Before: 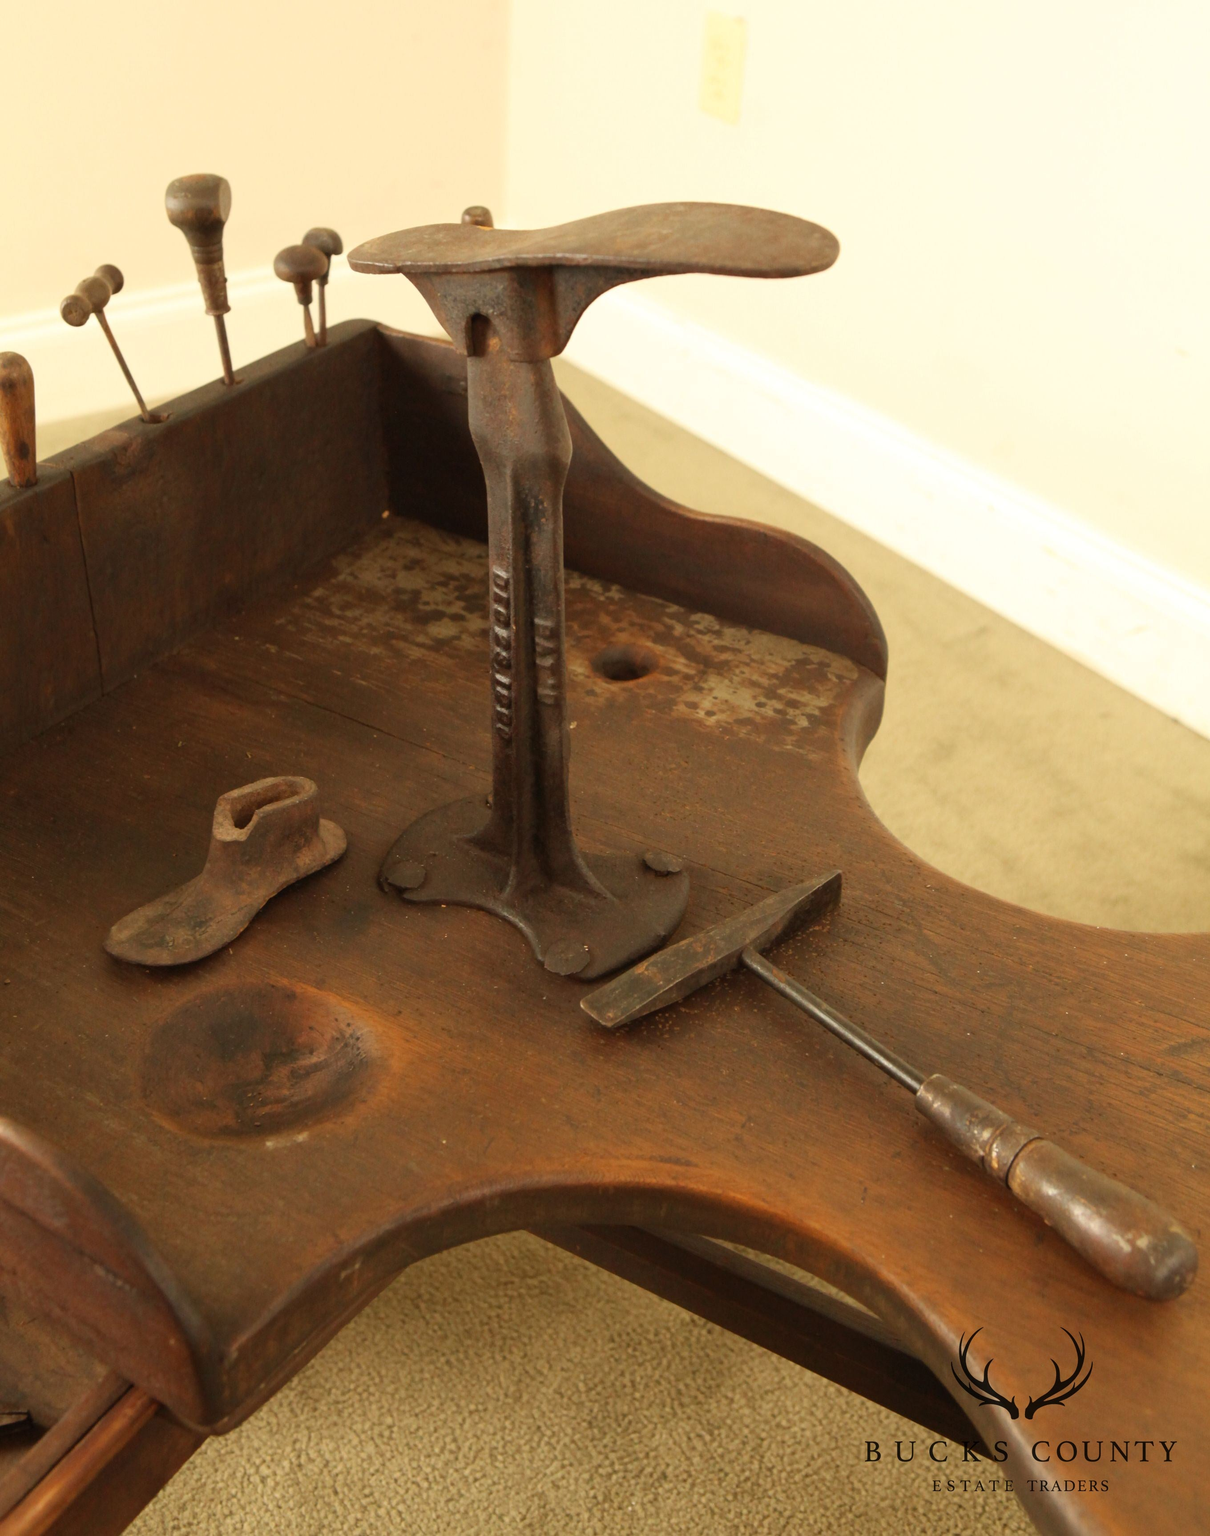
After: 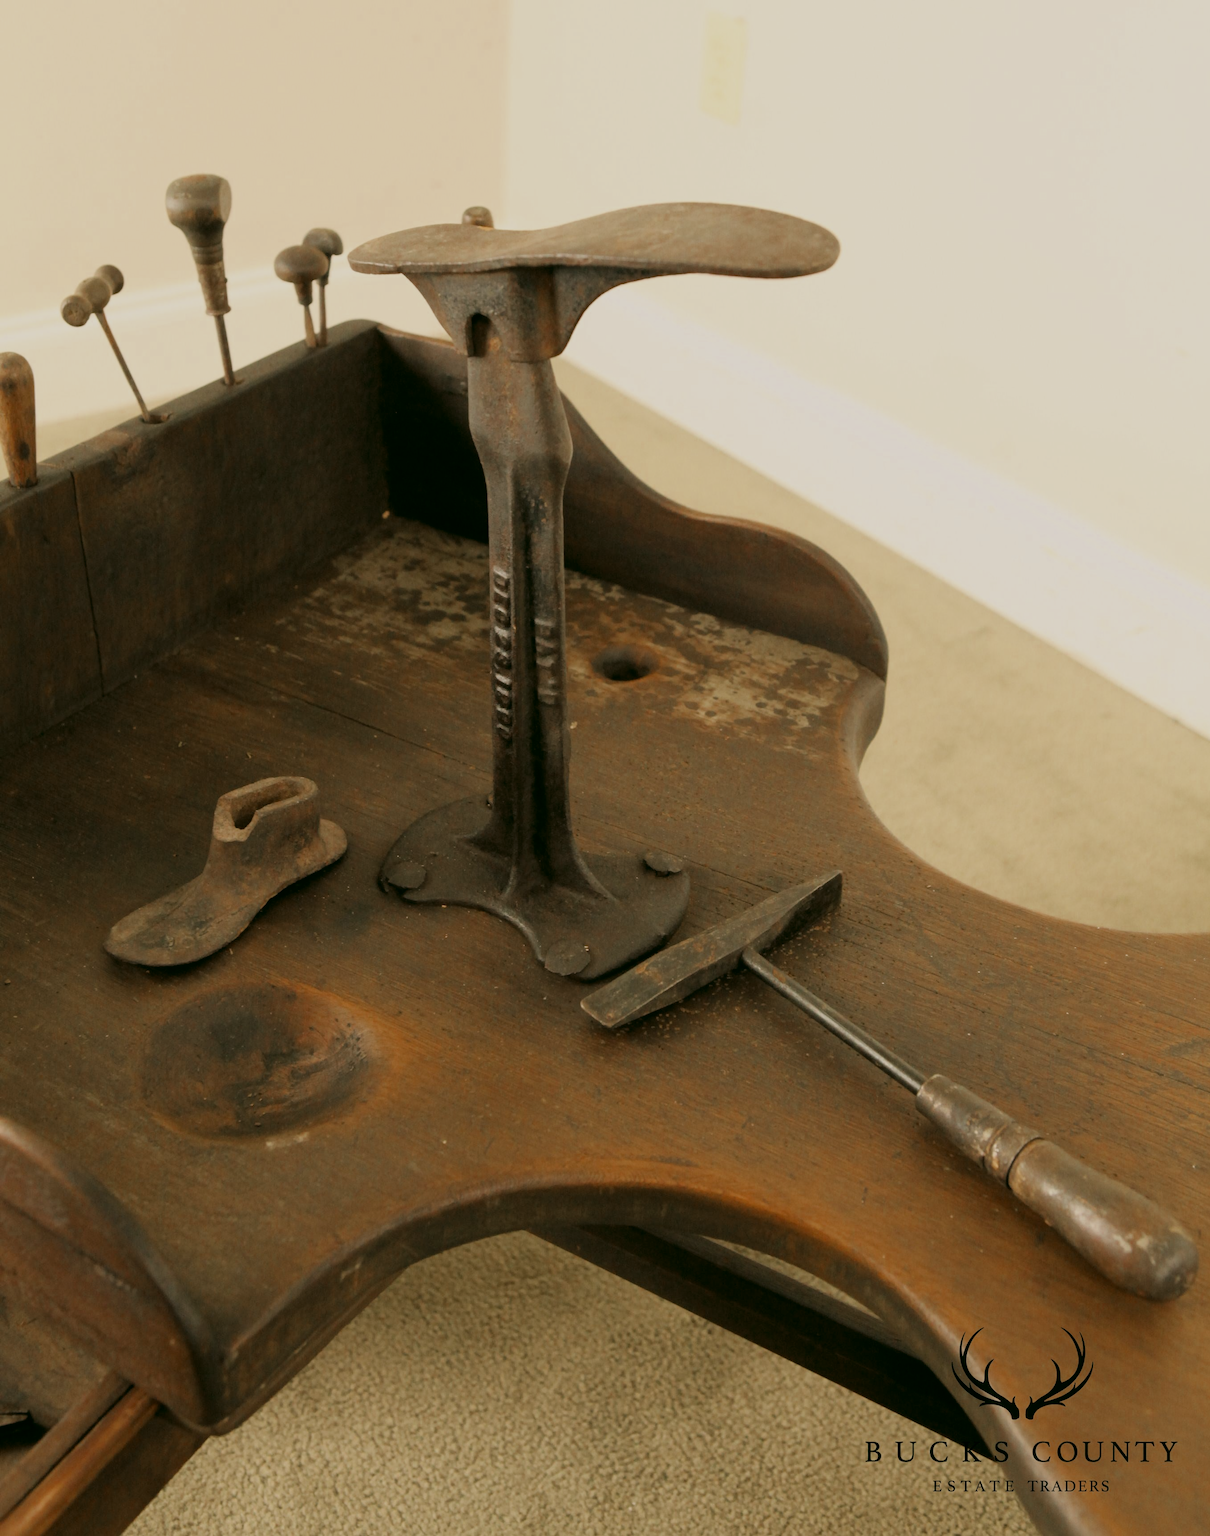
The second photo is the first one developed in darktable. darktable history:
filmic rgb: black relative exposure -7.65 EV, white relative exposure 4.56 EV, hardness 3.61
exposure: compensate highlight preservation false
color correction: highlights a* 4.02, highlights b* 4.98, shadows a* -7.55, shadows b* 4.98
color zones: curves: ch0 [(0, 0.5) (0.125, 0.4) (0.25, 0.5) (0.375, 0.4) (0.5, 0.4) (0.625, 0.6) (0.75, 0.6) (0.875, 0.5)]; ch1 [(0, 0.35) (0.125, 0.45) (0.25, 0.35) (0.375, 0.35) (0.5, 0.35) (0.625, 0.35) (0.75, 0.45) (0.875, 0.35)]; ch2 [(0, 0.6) (0.125, 0.5) (0.25, 0.5) (0.375, 0.6) (0.5, 0.6) (0.625, 0.5) (0.75, 0.5) (0.875, 0.5)]
